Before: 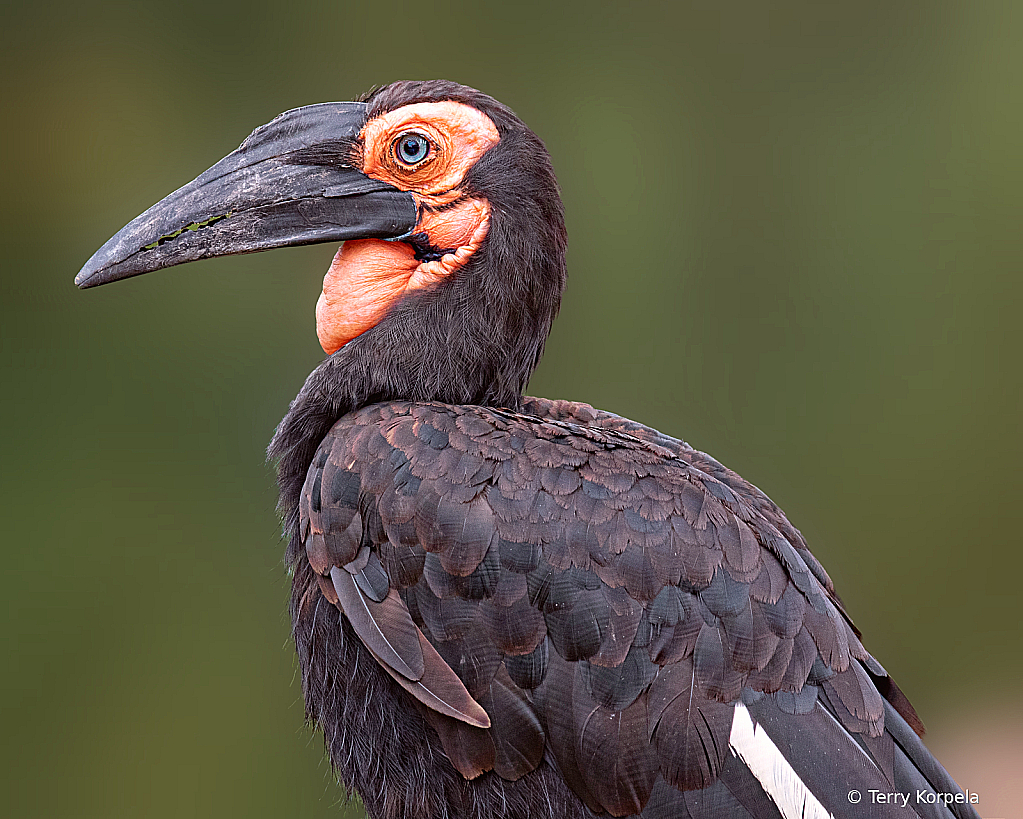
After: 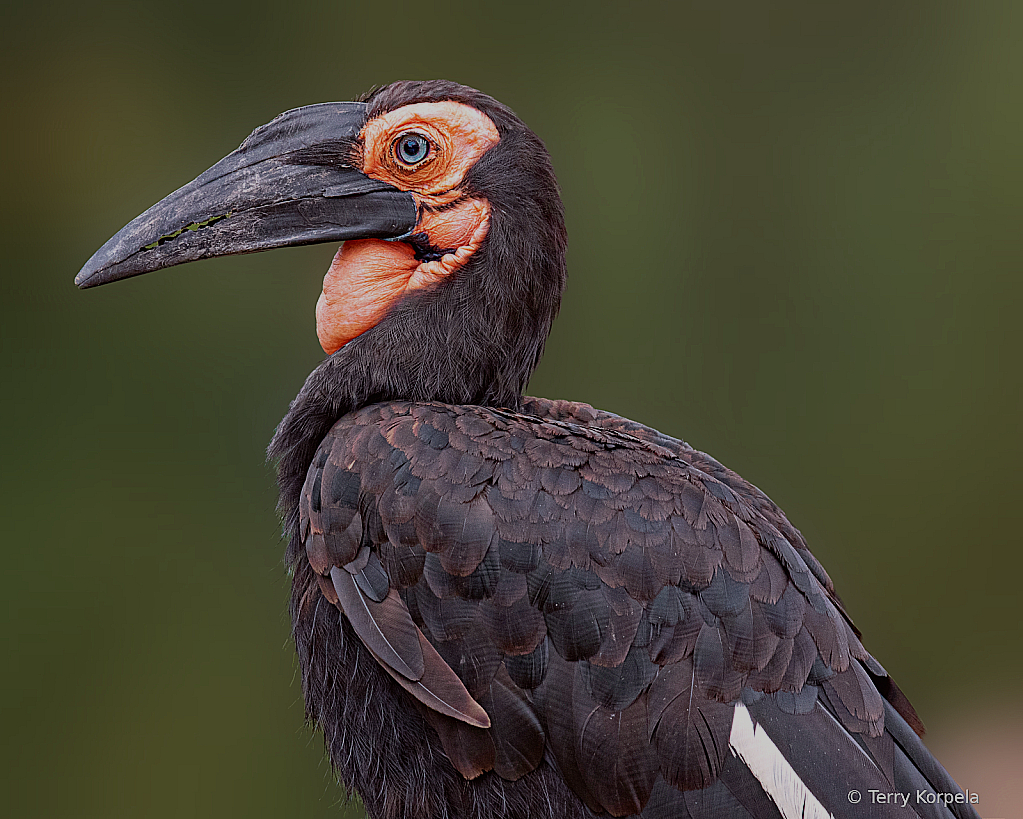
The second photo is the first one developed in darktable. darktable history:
exposure: black level correction 0, exposure -0.763 EV, compensate highlight preservation false
